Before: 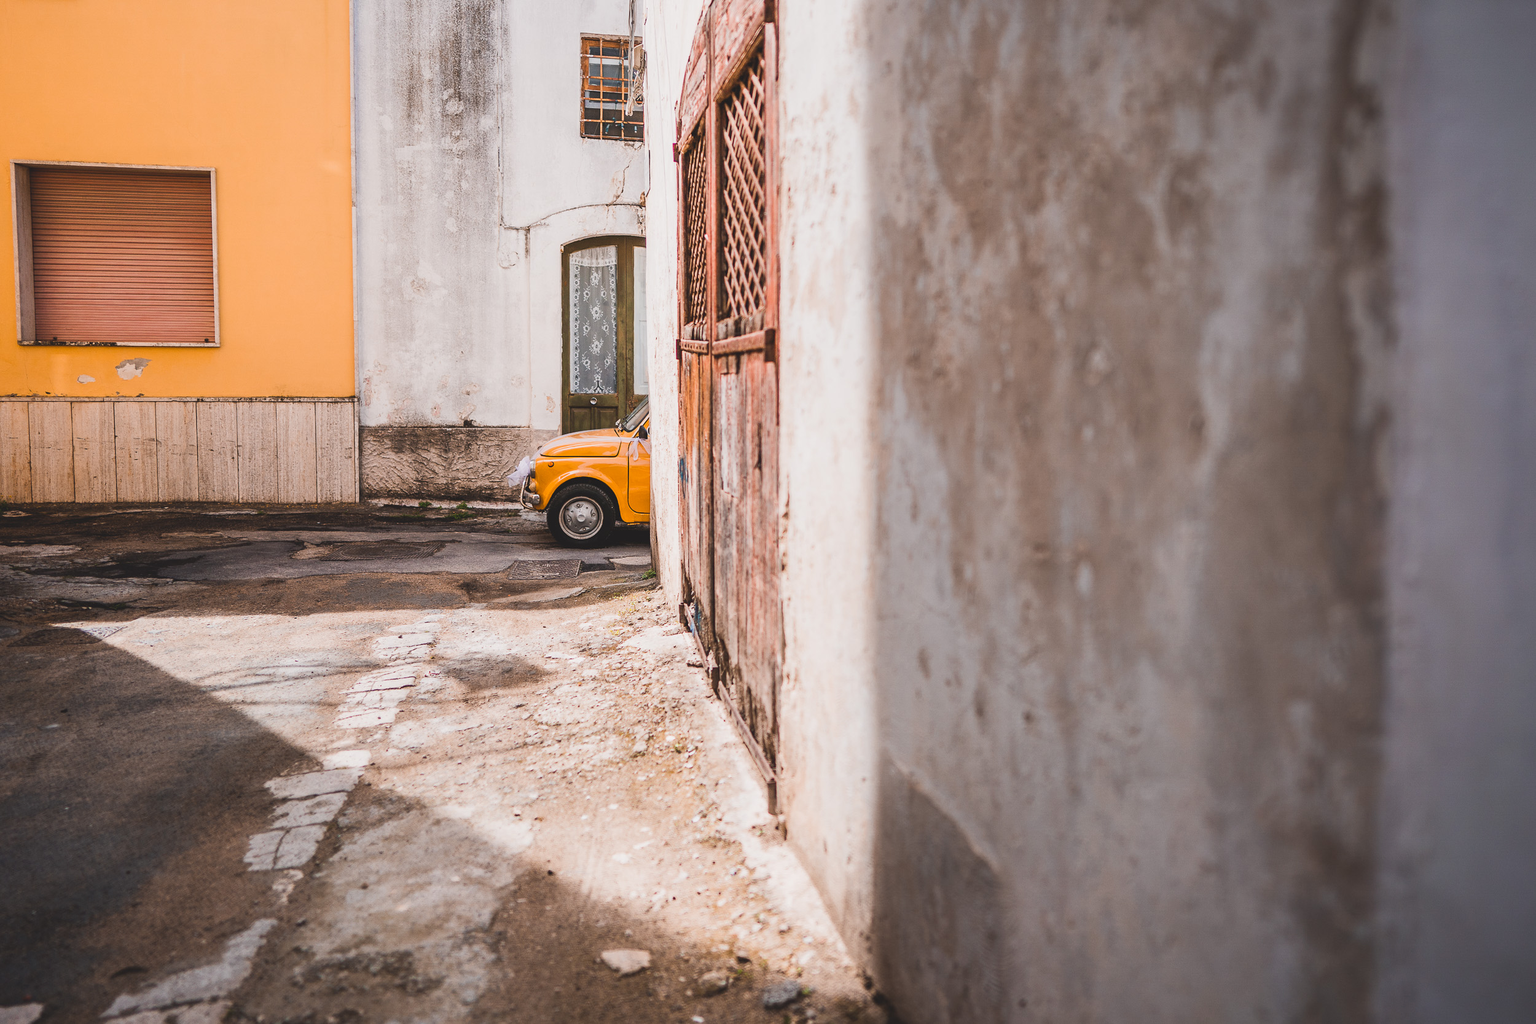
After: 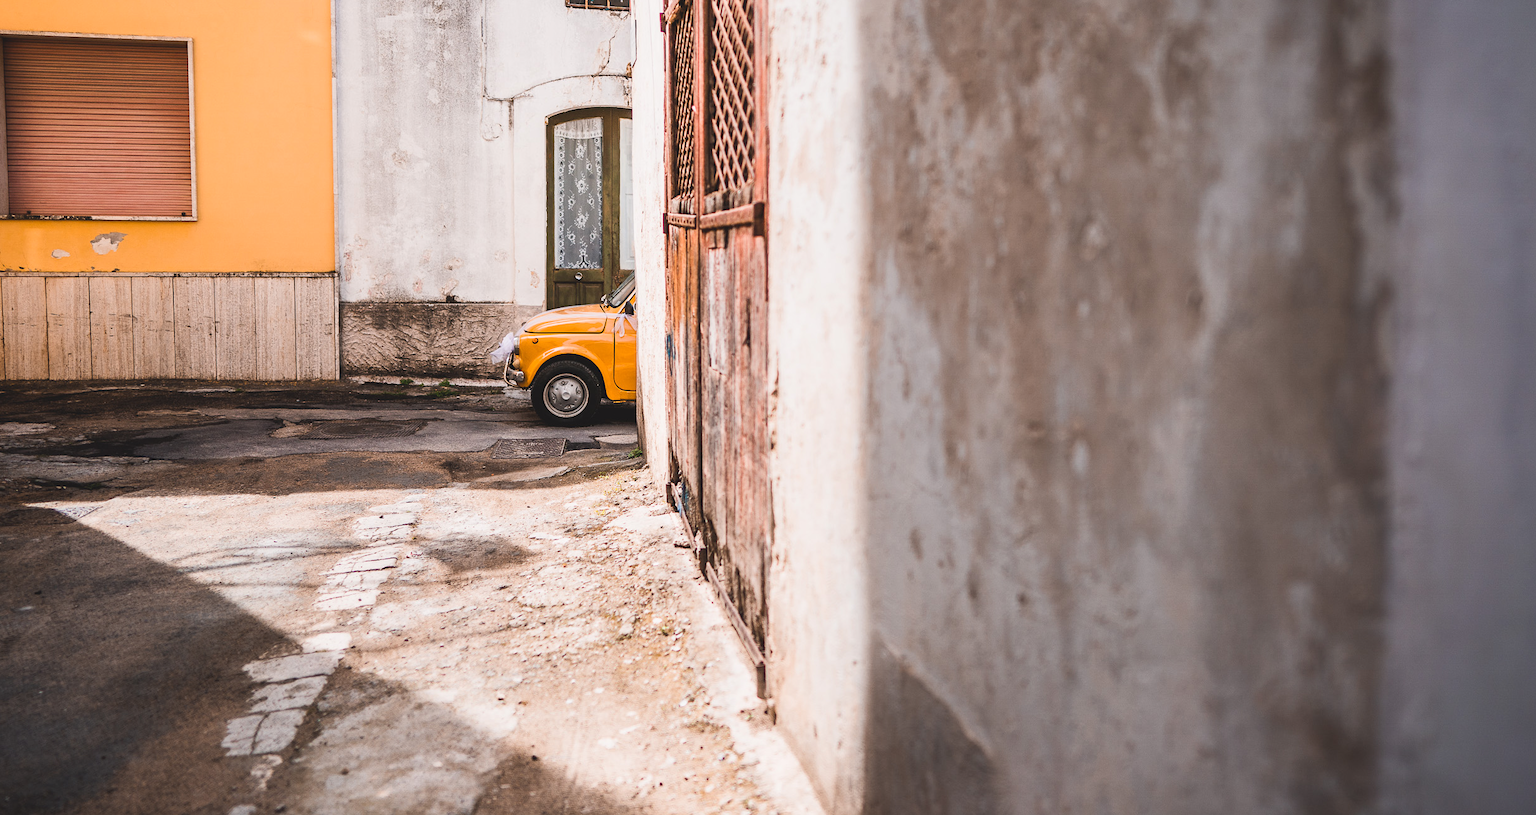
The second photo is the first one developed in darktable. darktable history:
rgb curve: curves: ch0 [(0, 0) (0.078, 0.051) (0.929, 0.956) (1, 1)], compensate middle gray true
exposure: exposure 0.02 EV, compensate highlight preservation false
crop and rotate: left 1.814%, top 12.818%, right 0.25%, bottom 9.225%
tone equalizer: on, module defaults
